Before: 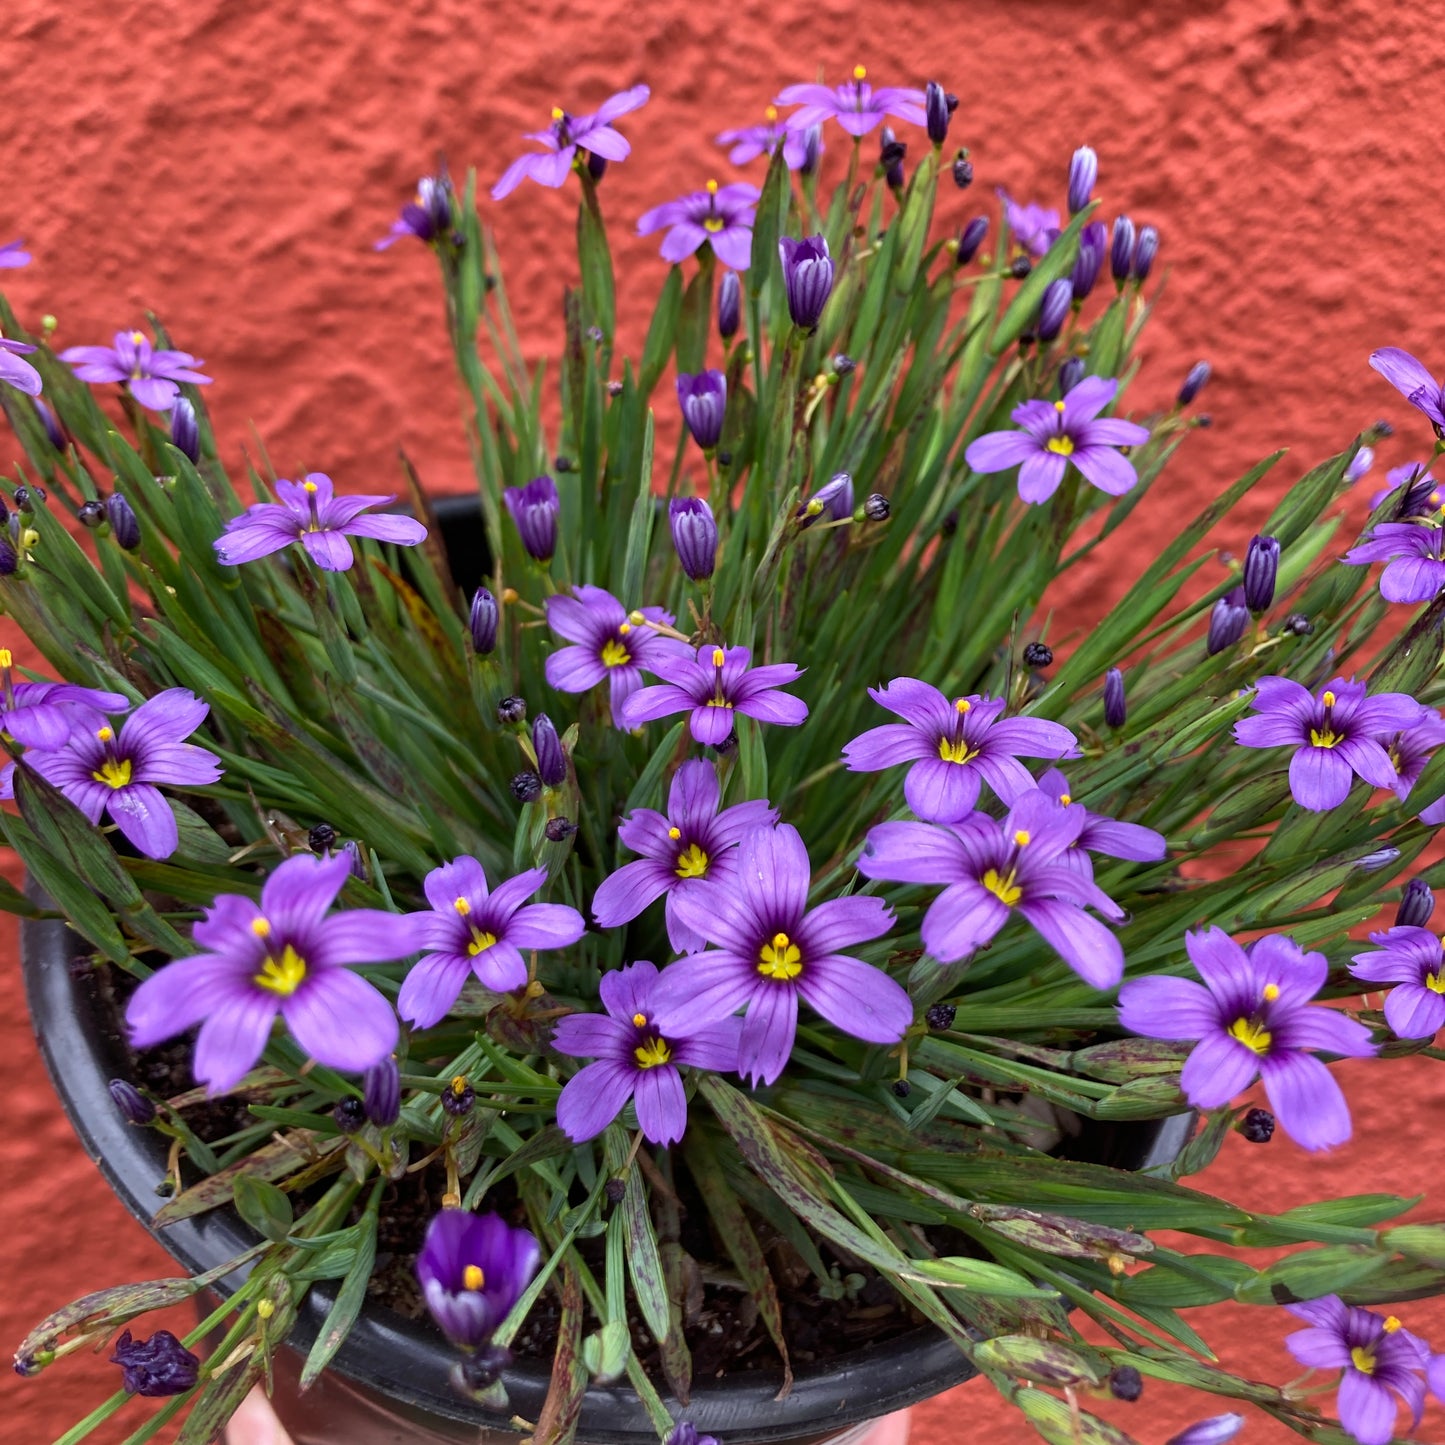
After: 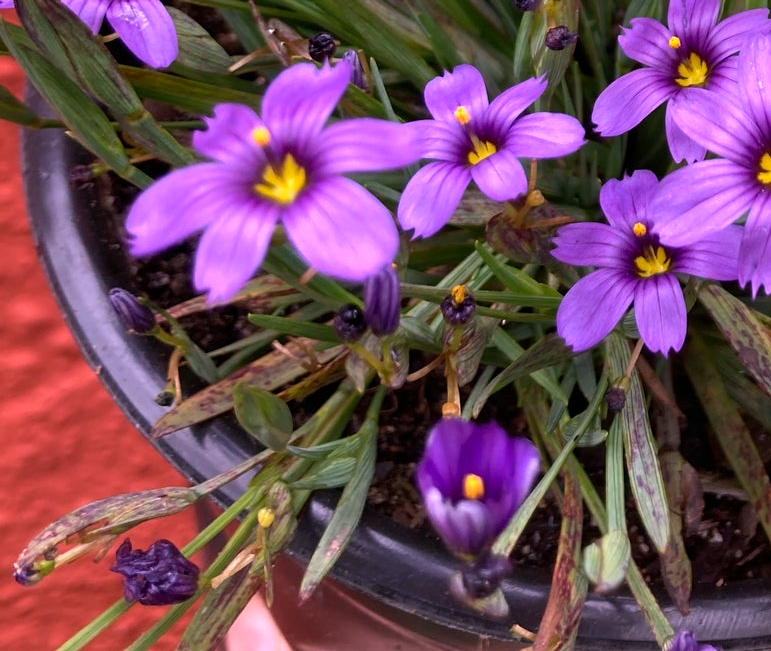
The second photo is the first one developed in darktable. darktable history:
crop and rotate: top 54.778%, right 46.61%, bottom 0.159%
white balance: red 1.188, blue 1.11
